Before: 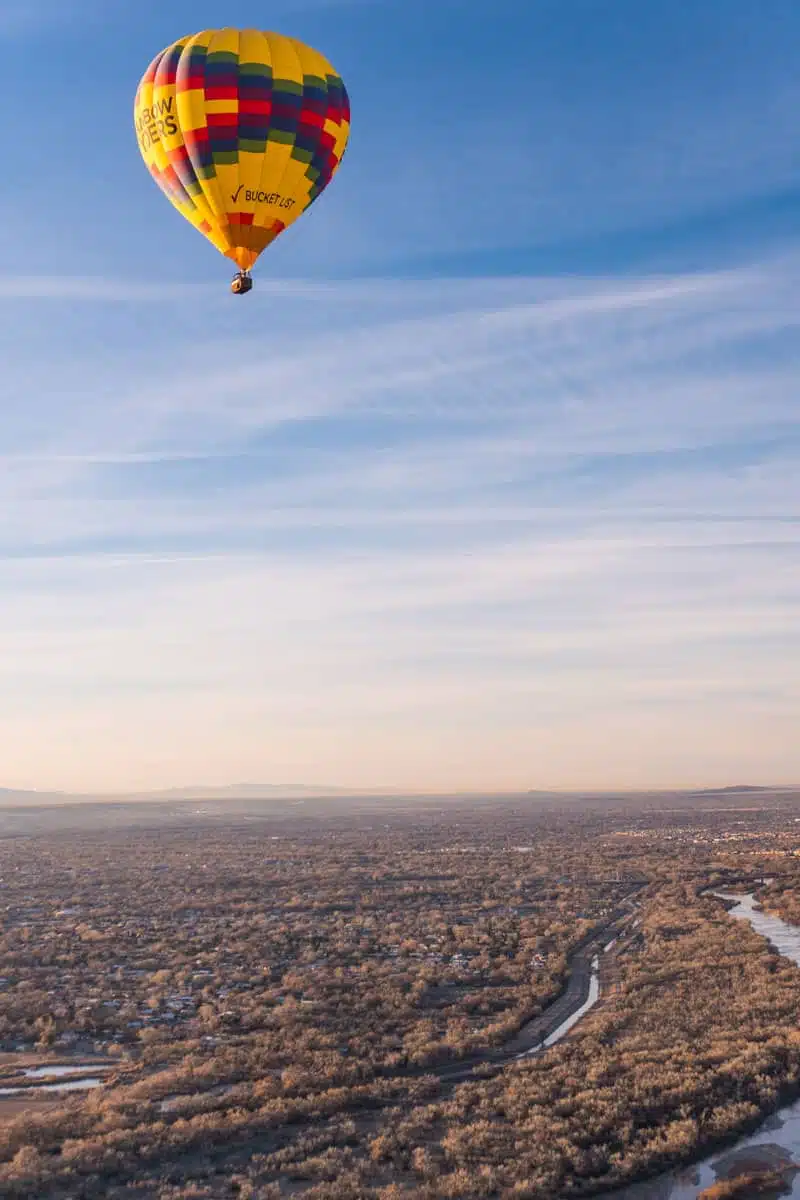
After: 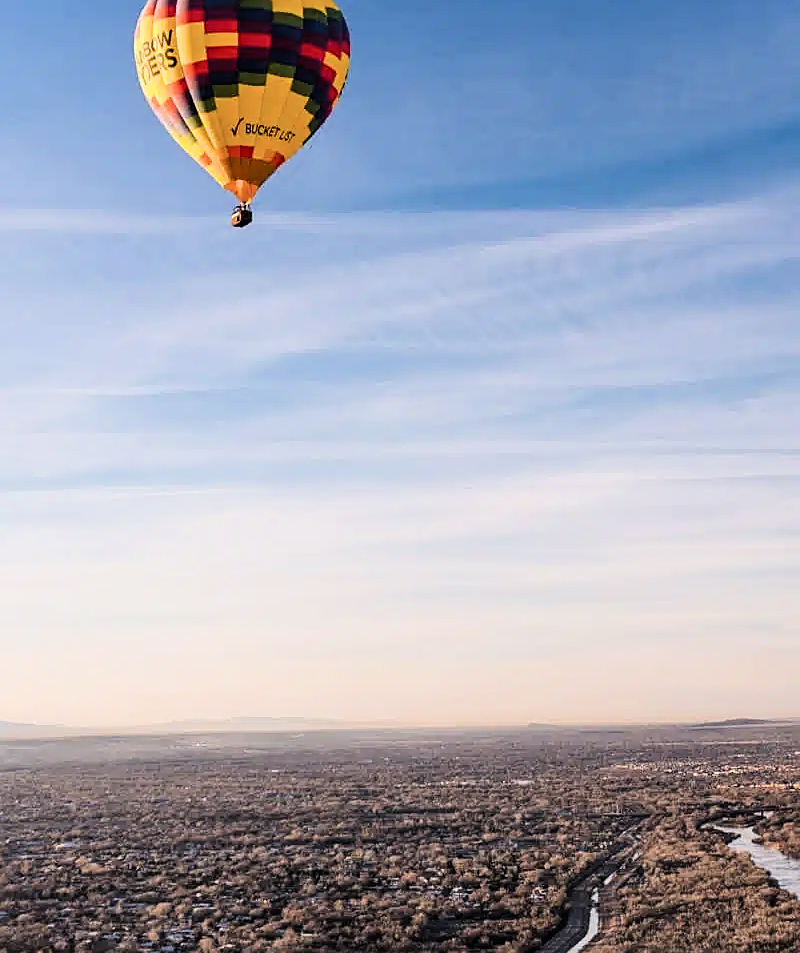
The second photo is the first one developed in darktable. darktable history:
crop and rotate: top 5.665%, bottom 14.873%
filmic rgb: black relative exposure -5.4 EV, white relative exposure 2.87 EV, threshold 3.01 EV, dynamic range scaling -37.28%, hardness 4, contrast 1.608, highlights saturation mix -0.848%, enable highlight reconstruction true
sharpen: on, module defaults
exposure: exposure -0.015 EV, compensate highlight preservation false
